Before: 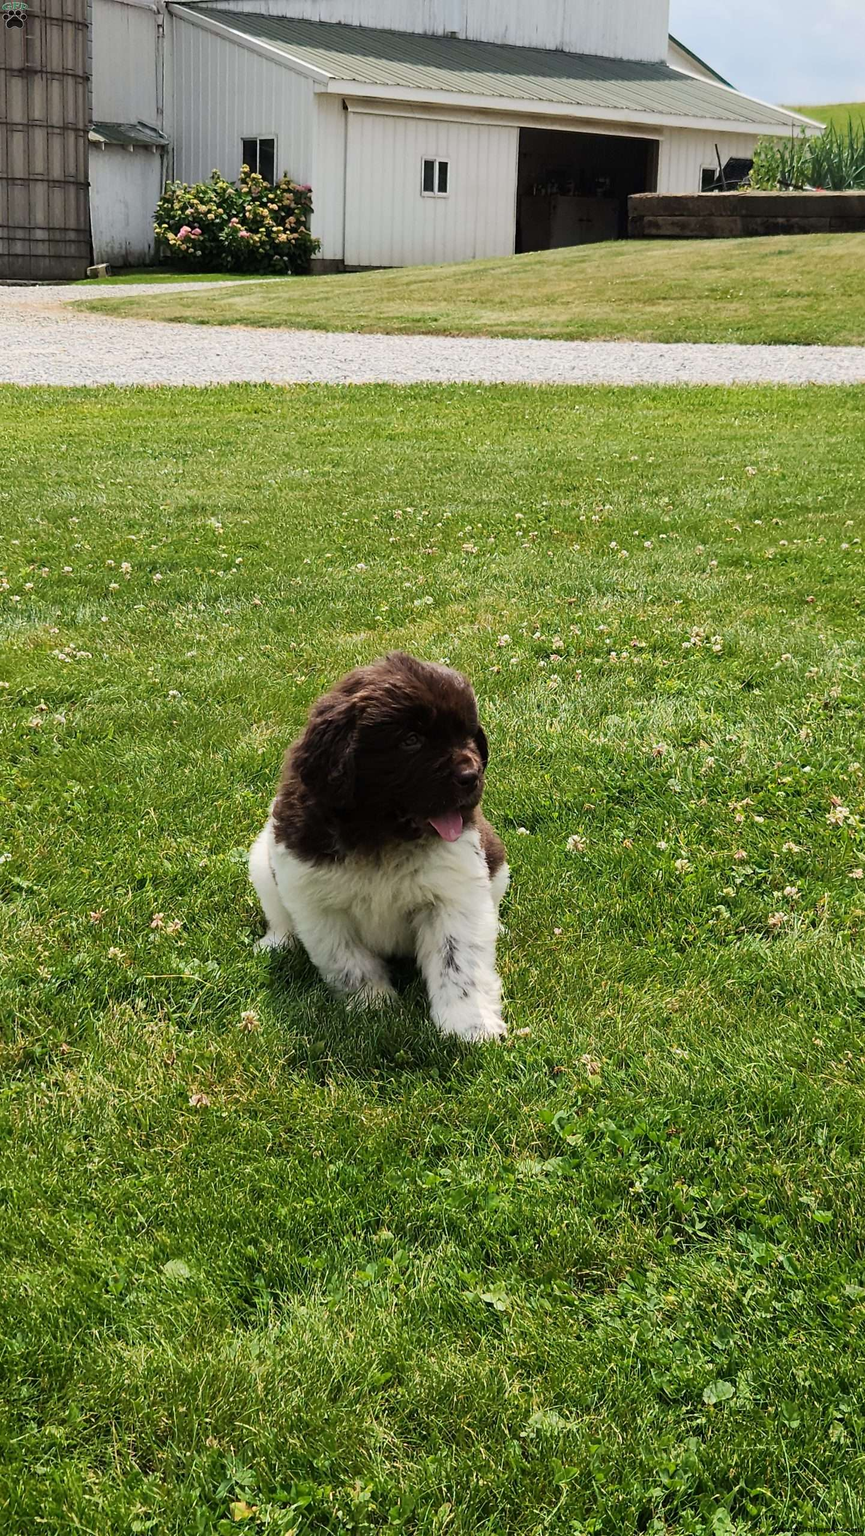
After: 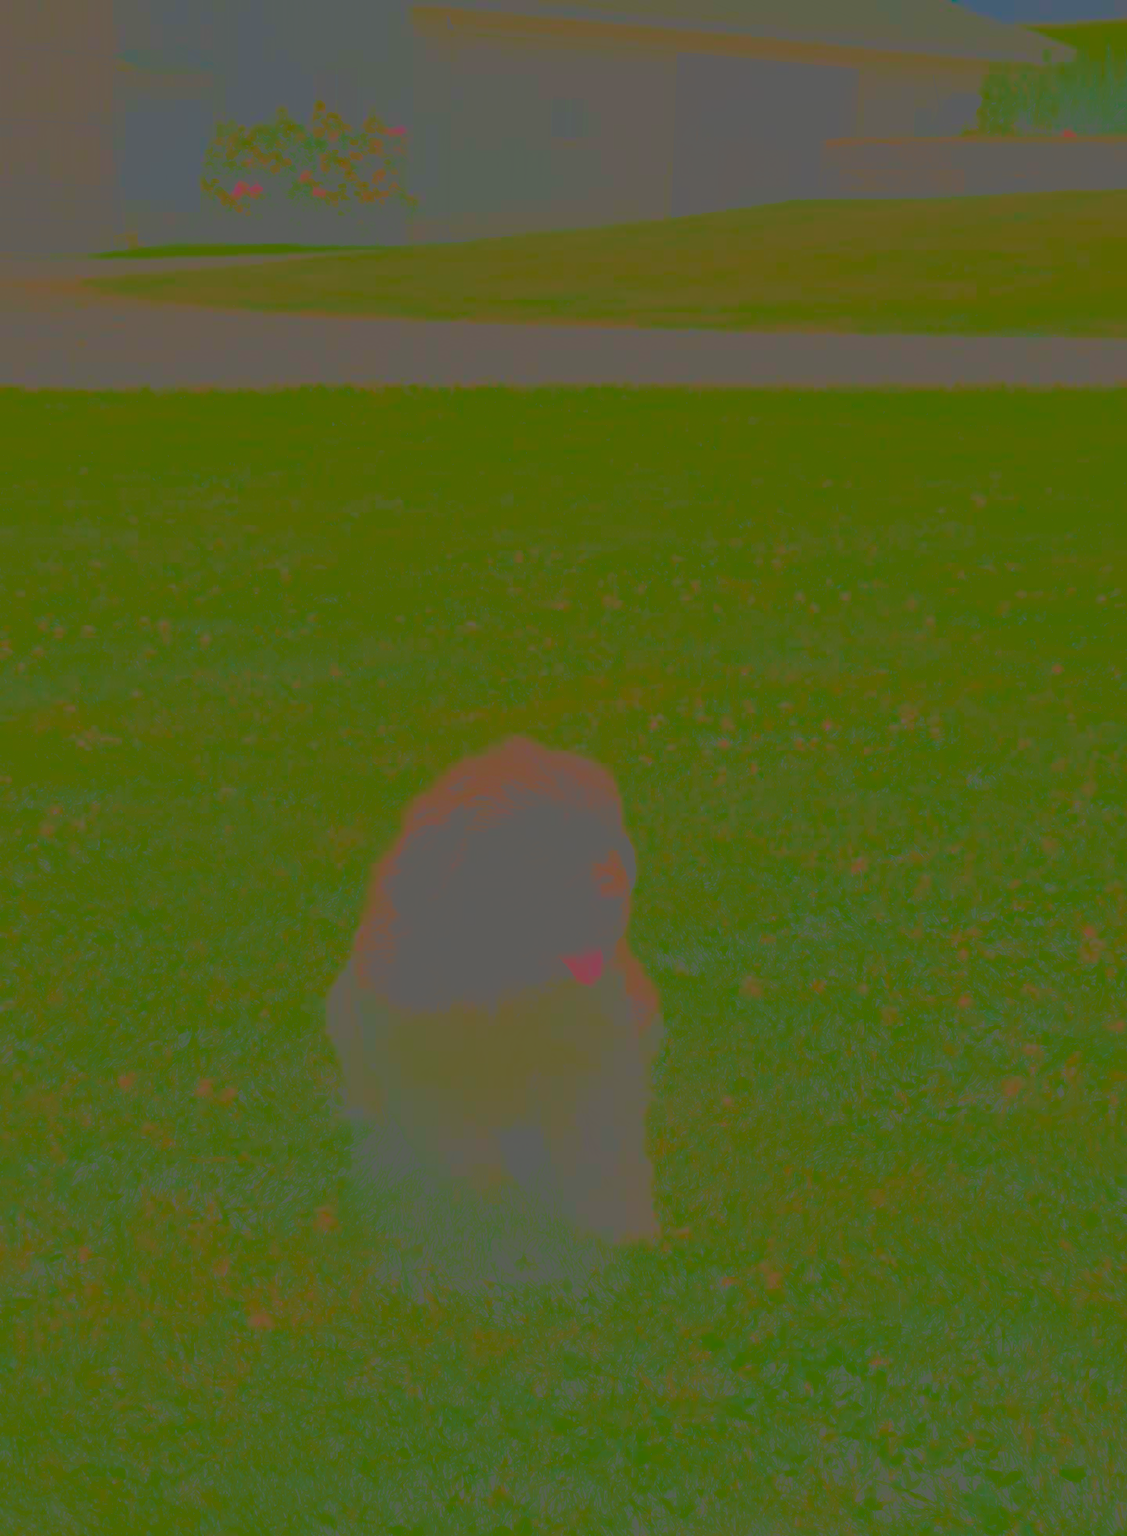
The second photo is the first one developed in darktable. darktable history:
crop: top 5.667%, bottom 17.637%
exposure: exposure -0.36 EV, compensate highlight preservation false
tone equalizer: -8 EV -2 EV, -7 EV -2 EV, -6 EV -2 EV, -5 EV -2 EV, -4 EV -2 EV, -3 EV -2 EV, -2 EV -2 EV, -1 EV -1.63 EV, +0 EV -2 EV
contrast equalizer: octaves 7, y [[0.6 ×6], [0.55 ×6], [0 ×6], [0 ×6], [0 ×6]], mix -0.2
velvia: strength 56%
local contrast: detail 130%
contrast brightness saturation: contrast -0.99, brightness -0.17, saturation 0.75
sharpen: on, module defaults
